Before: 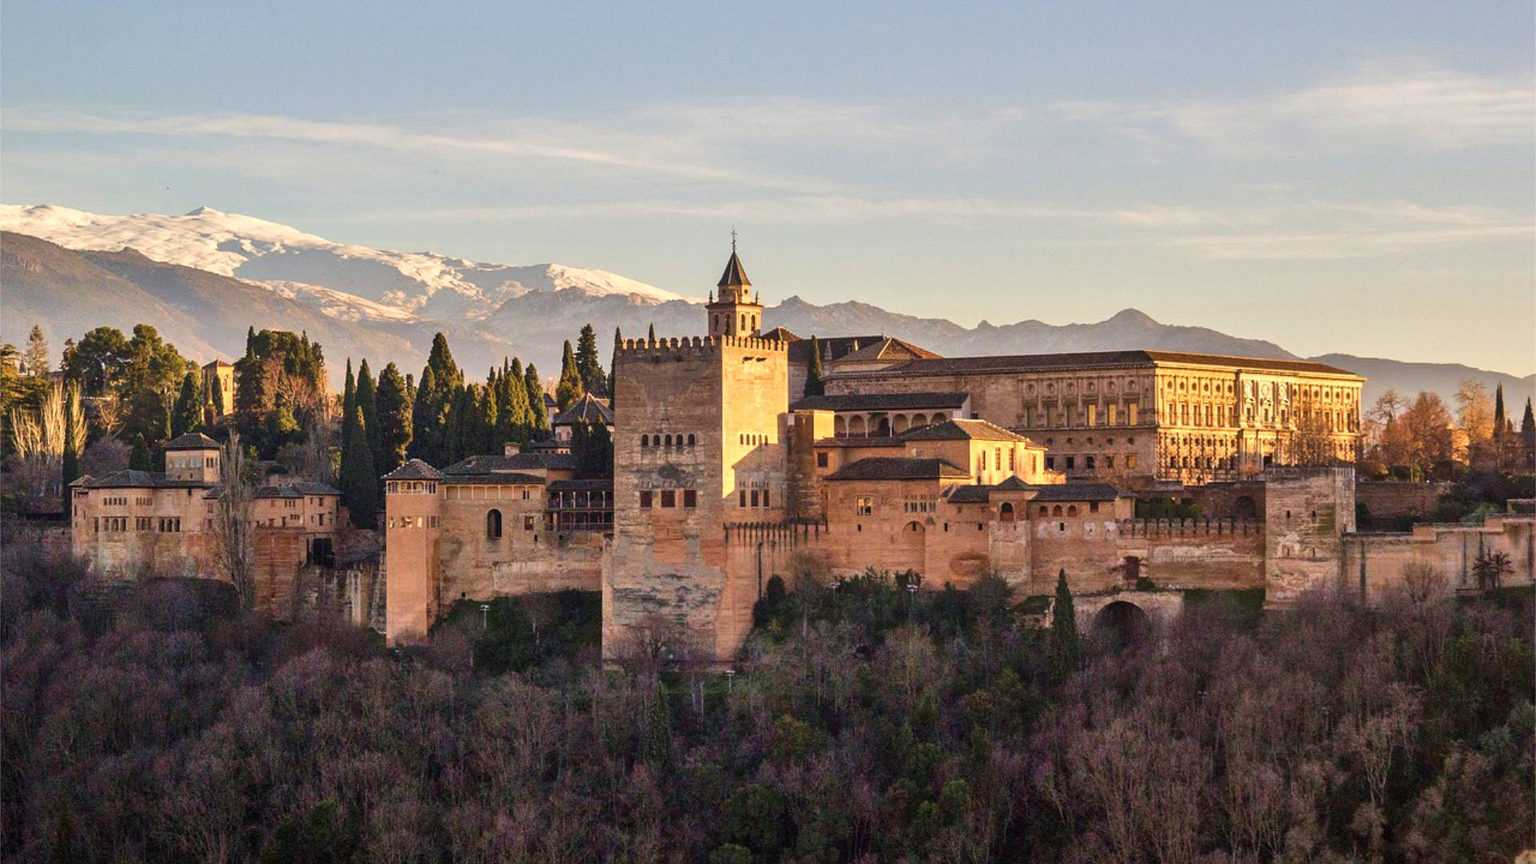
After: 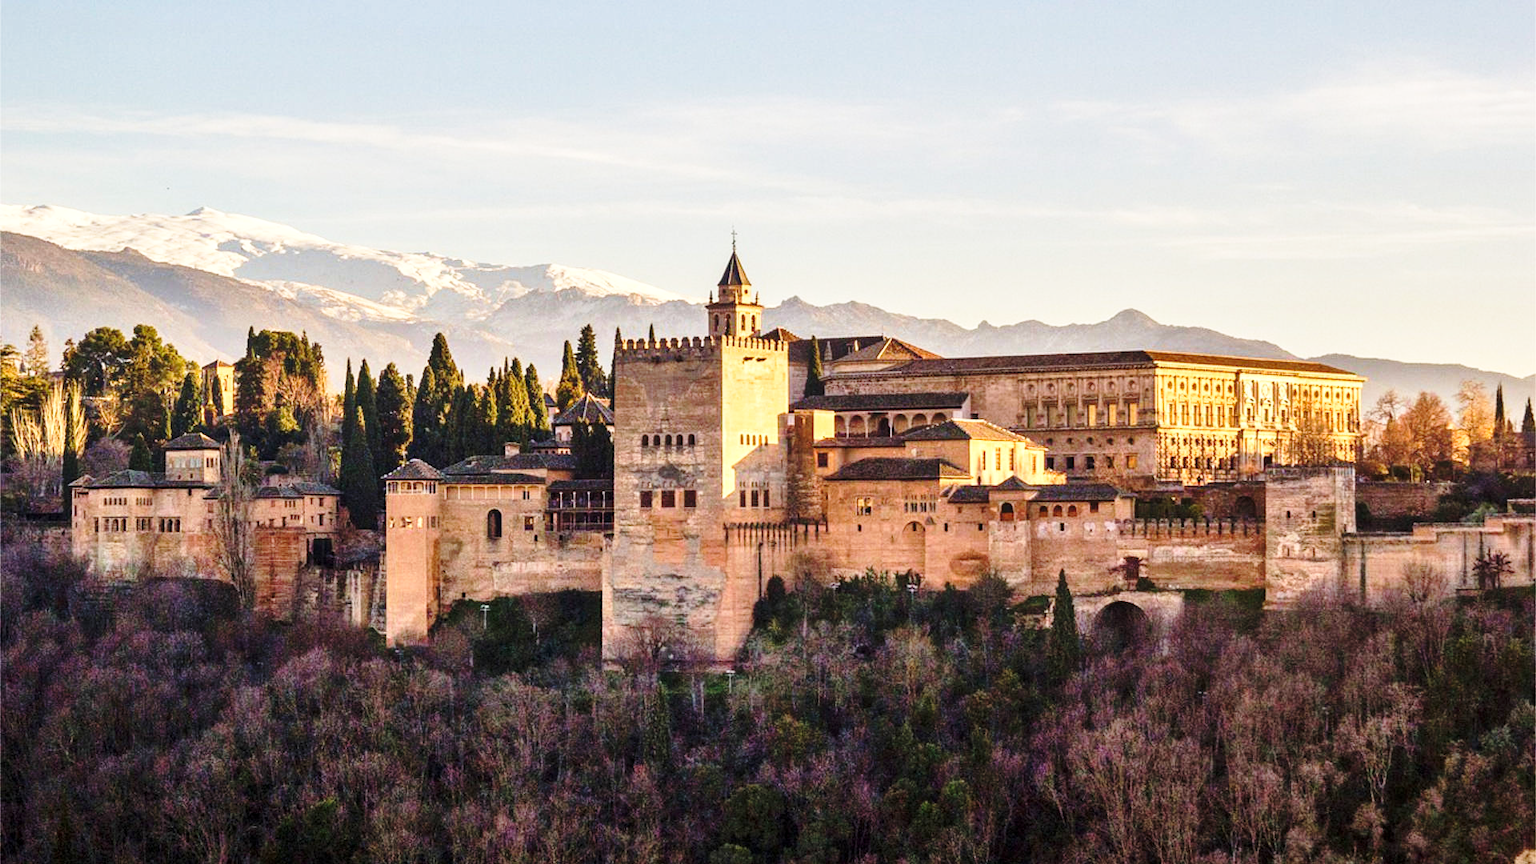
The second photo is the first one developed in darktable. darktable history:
base curve: curves: ch0 [(0, 0) (0.028, 0.03) (0.121, 0.232) (0.46, 0.748) (0.859, 0.968) (1, 1)], preserve colors none
local contrast: highlights 100%, shadows 100%, detail 120%, midtone range 0.2
